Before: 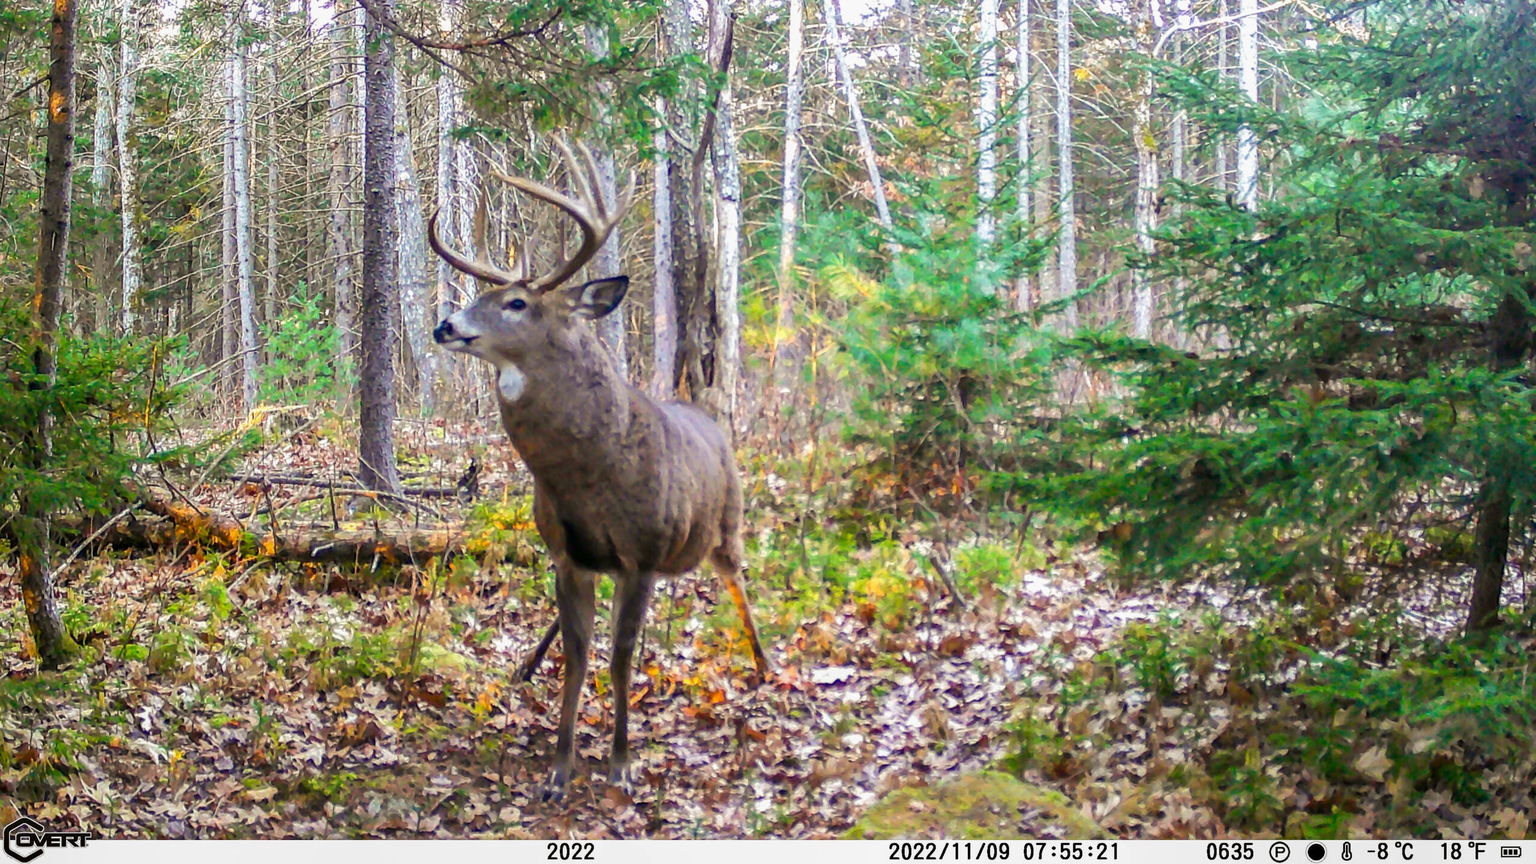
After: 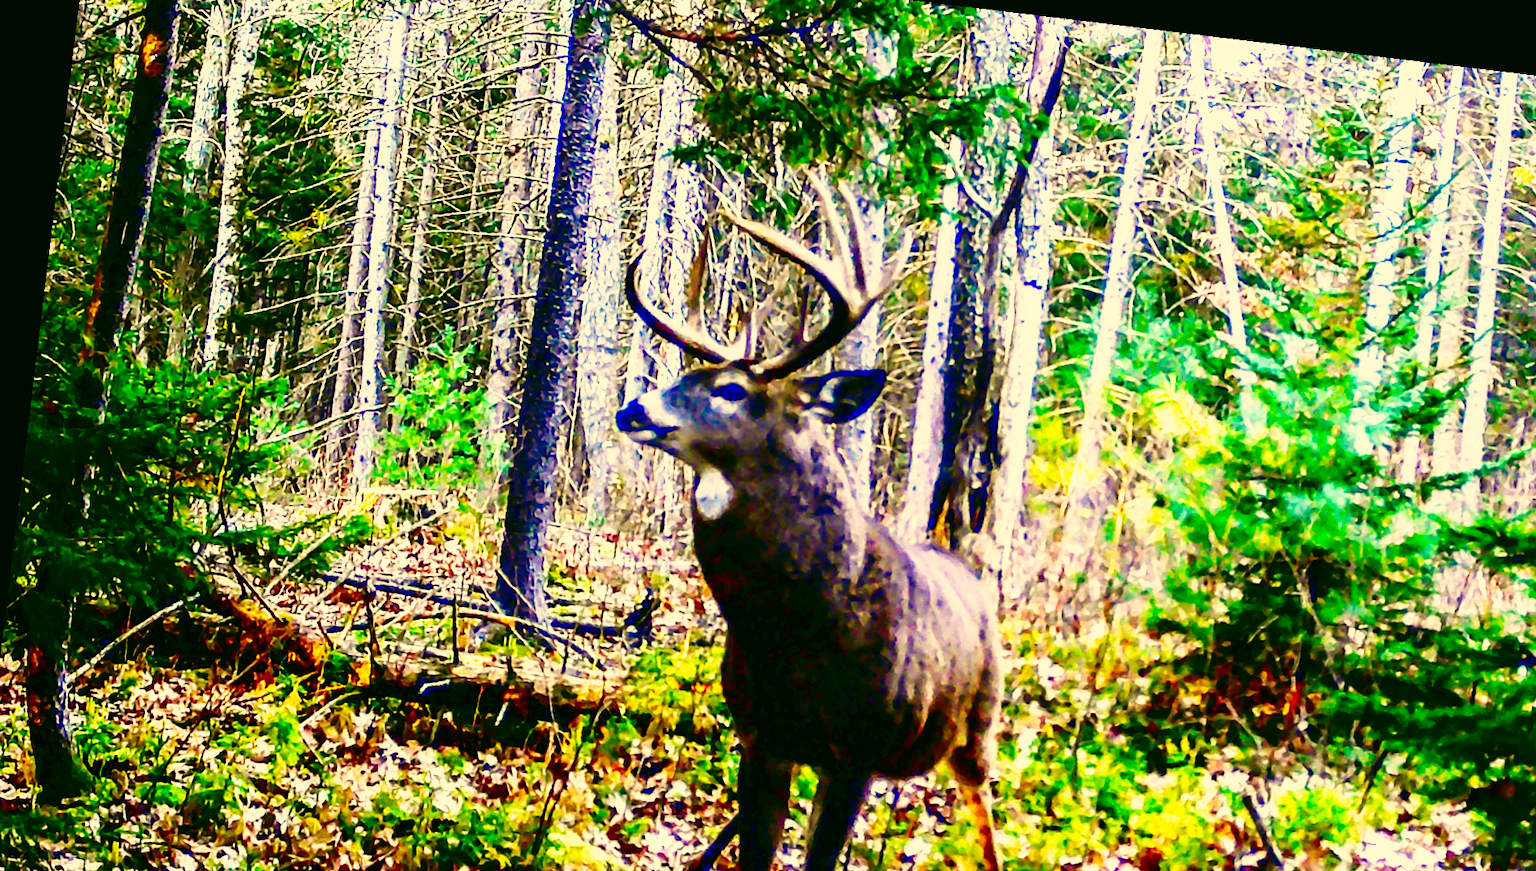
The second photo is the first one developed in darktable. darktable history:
crop and rotate: angle -6.89°, left 2.16%, top 7.019%, right 27.631%, bottom 30.7%
tone curve: curves: ch0 [(0, 0) (0.003, 0.023) (0.011, 0.024) (0.025, 0.028) (0.044, 0.035) (0.069, 0.043) (0.1, 0.052) (0.136, 0.063) (0.177, 0.094) (0.224, 0.145) (0.277, 0.209) (0.335, 0.281) (0.399, 0.364) (0.468, 0.453) (0.543, 0.553) (0.623, 0.66) (0.709, 0.767) (0.801, 0.88) (0.898, 0.968) (1, 1)], preserve colors none
color correction: highlights a* 4.71, highlights b* 24.62, shadows a* -16.32, shadows b* 4.04
base curve: curves: ch0 [(0, 0.003) (0.001, 0.002) (0.006, 0.004) (0.02, 0.022) (0.048, 0.086) (0.094, 0.234) (0.162, 0.431) (0.258, 0.629) (0.385, 0.8) (0.548, 0.918) (0.751, 0.988) (1, 1)], preserve colors none
color calibration: illuminant as shot in camera, x 0.358, y 0.373, temperature 4628.91 K
contrast brightness saturation: brightness -0.996, saturation 0.985
